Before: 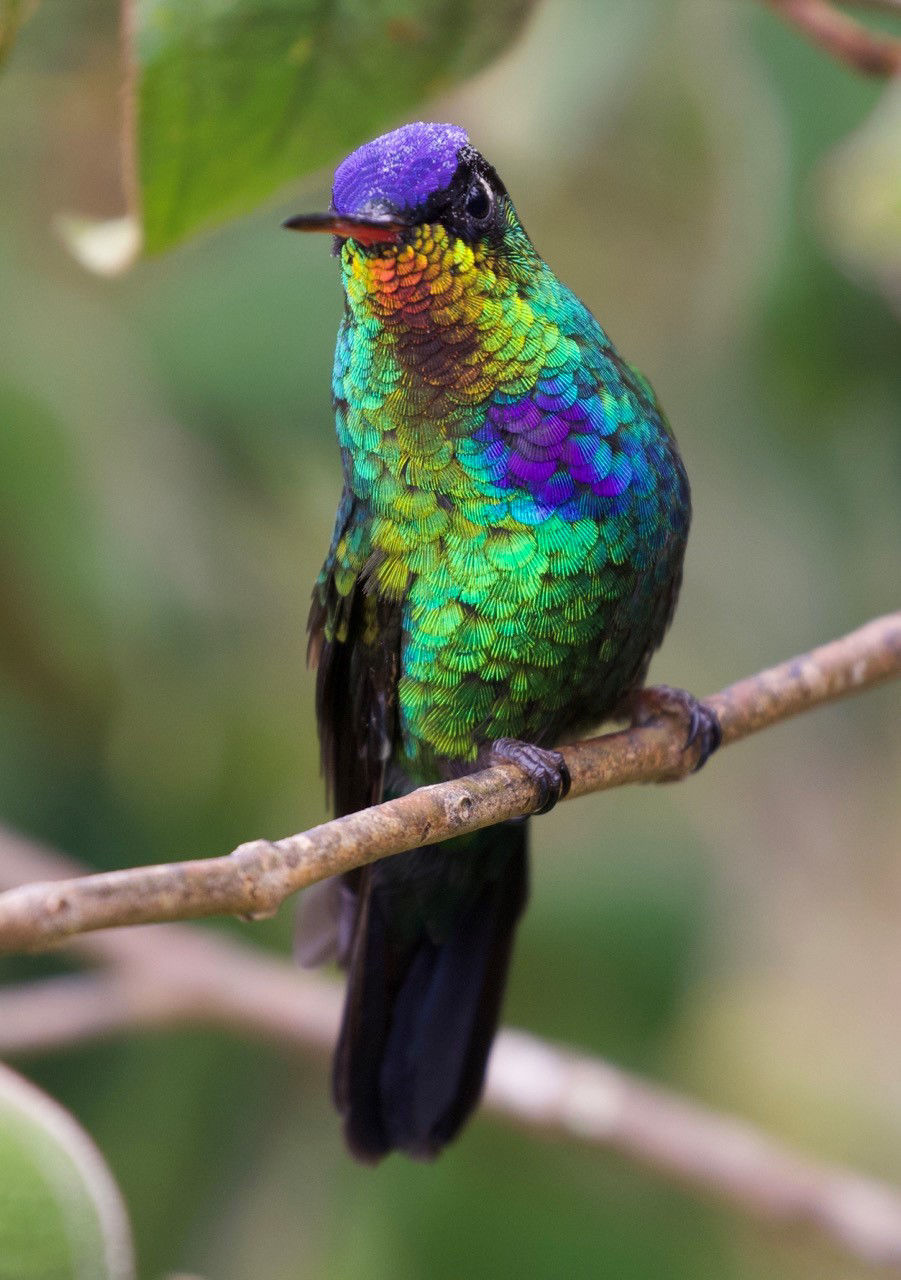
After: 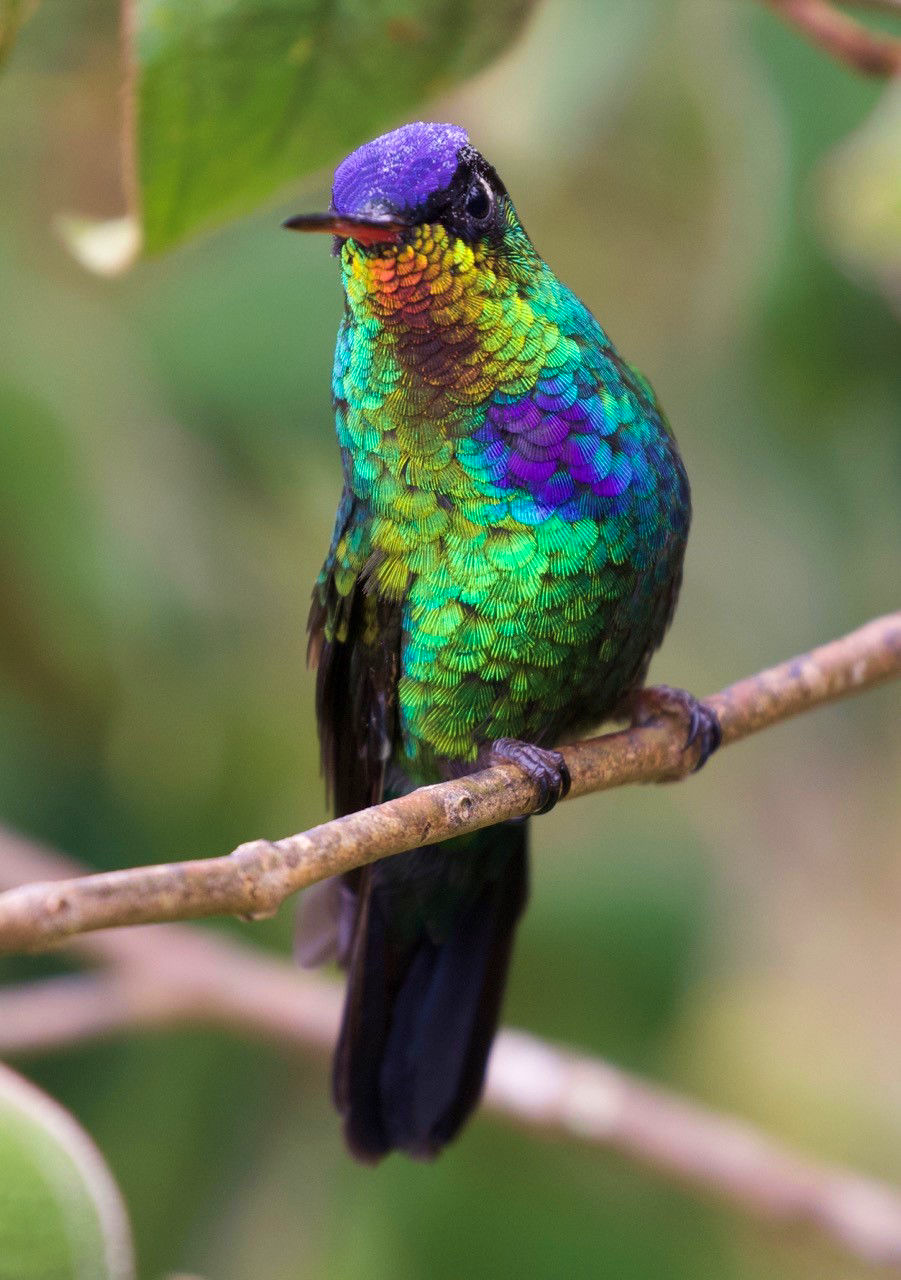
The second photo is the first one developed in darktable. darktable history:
exposure: exposure 0.078 EV, compensate highlight preservation false
velvia: on, module defaults
